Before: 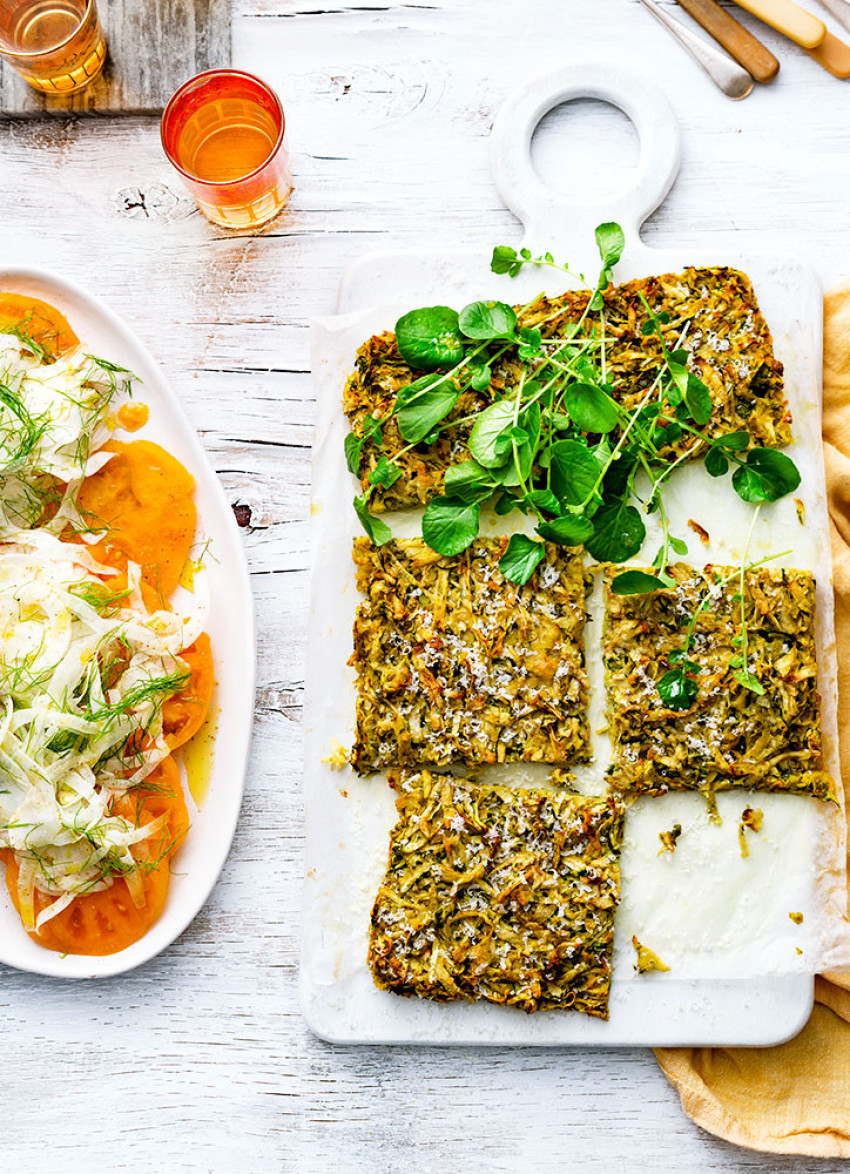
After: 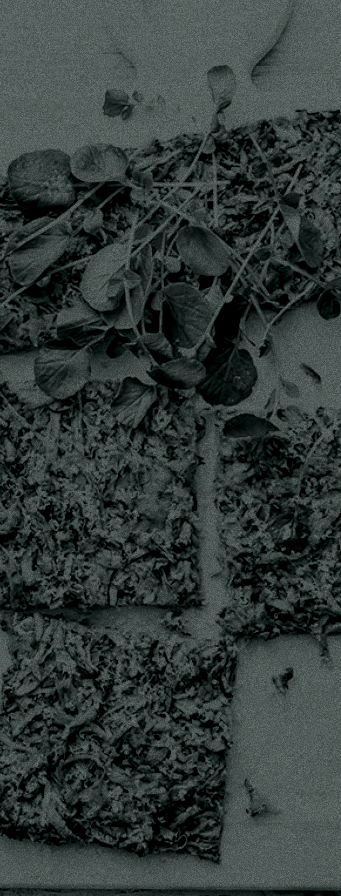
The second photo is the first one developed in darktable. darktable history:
crop: left 45.721%, top 13.393%, right 14.118%, bottom 10.01%
contrast brightness saturation: contrast 0.16, saturation 0.32
grain: coarseness 0.09 ISO, strength 40%
exposure: exposure 0.2 EV, compensate highlight preservation false
white balance: red 0.926, green 1.003, blue 1.133
local contrast: detail 110%
colorize: hue 90°, saturation 19%, lightness 1.59%, version 1
